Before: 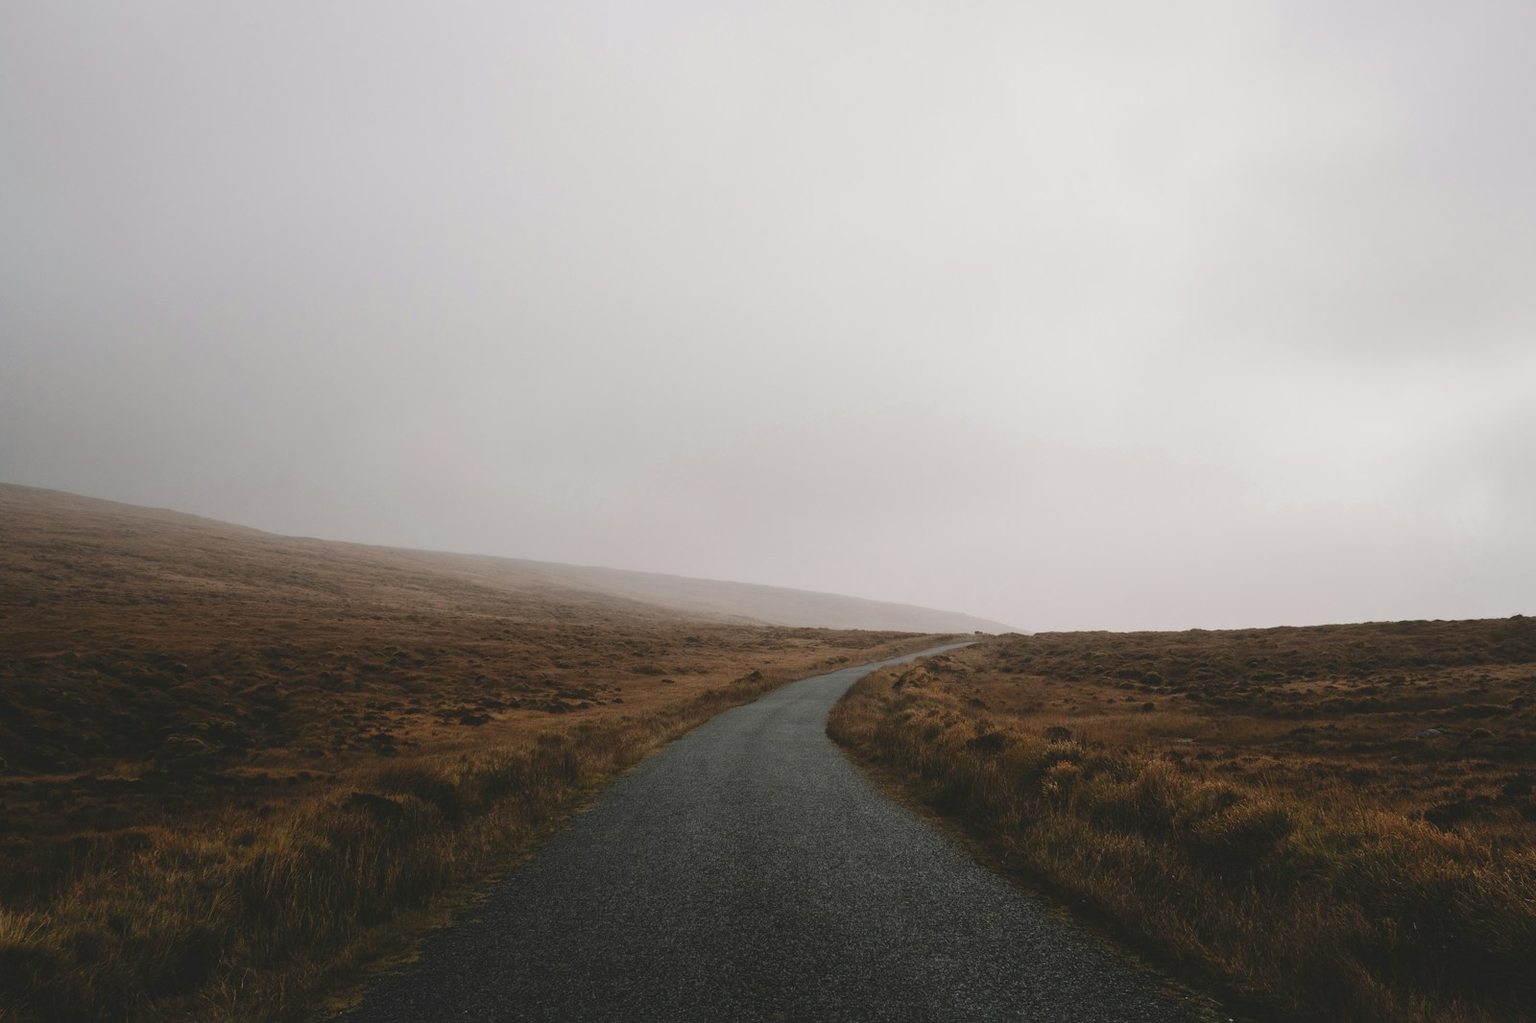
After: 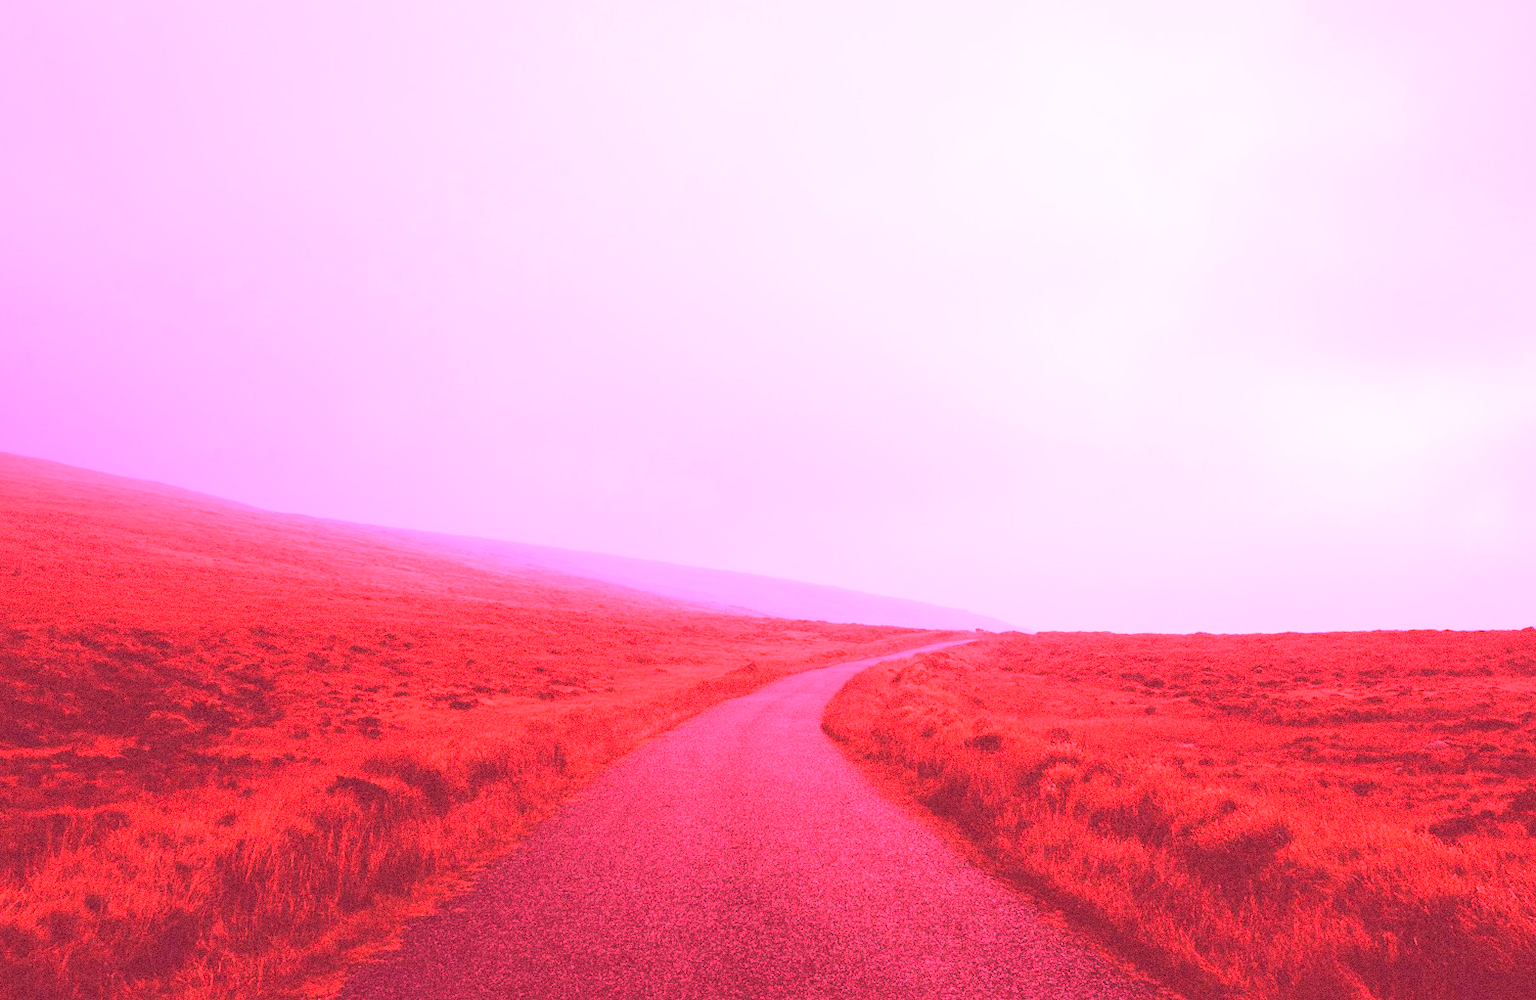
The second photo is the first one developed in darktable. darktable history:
exposure: exposure 0.3 EV, compensate highlight preservation false
white balance: red 4.26, blue 1.802
rotate and perspective: rotation 1.57°, crop left 0.018, crop right 0.982, crop top 0.039, crop bottom 0.961
grain: coarseness 0.09 ISO, strength 40%
